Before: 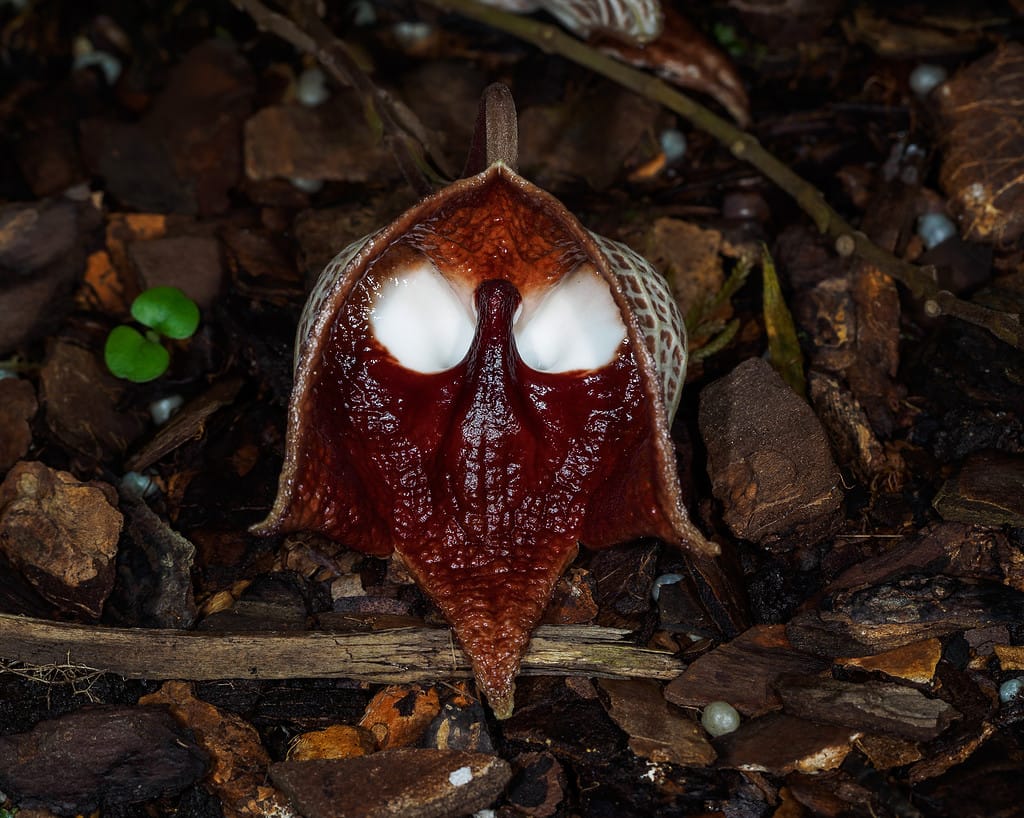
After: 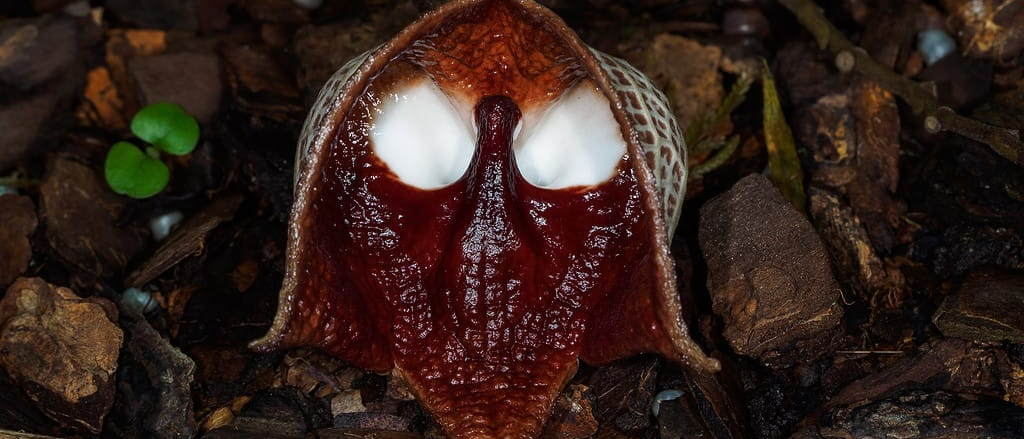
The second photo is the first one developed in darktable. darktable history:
tone equalizer: edges refinement/feathering 500, mask exposure compensation -1.57 EV, preserve details no
vignetting: fall-off radius 61.01%, brightness -0.225, saturation 0.139
crop and rotate: top 22.575%, bottom 23.665%
